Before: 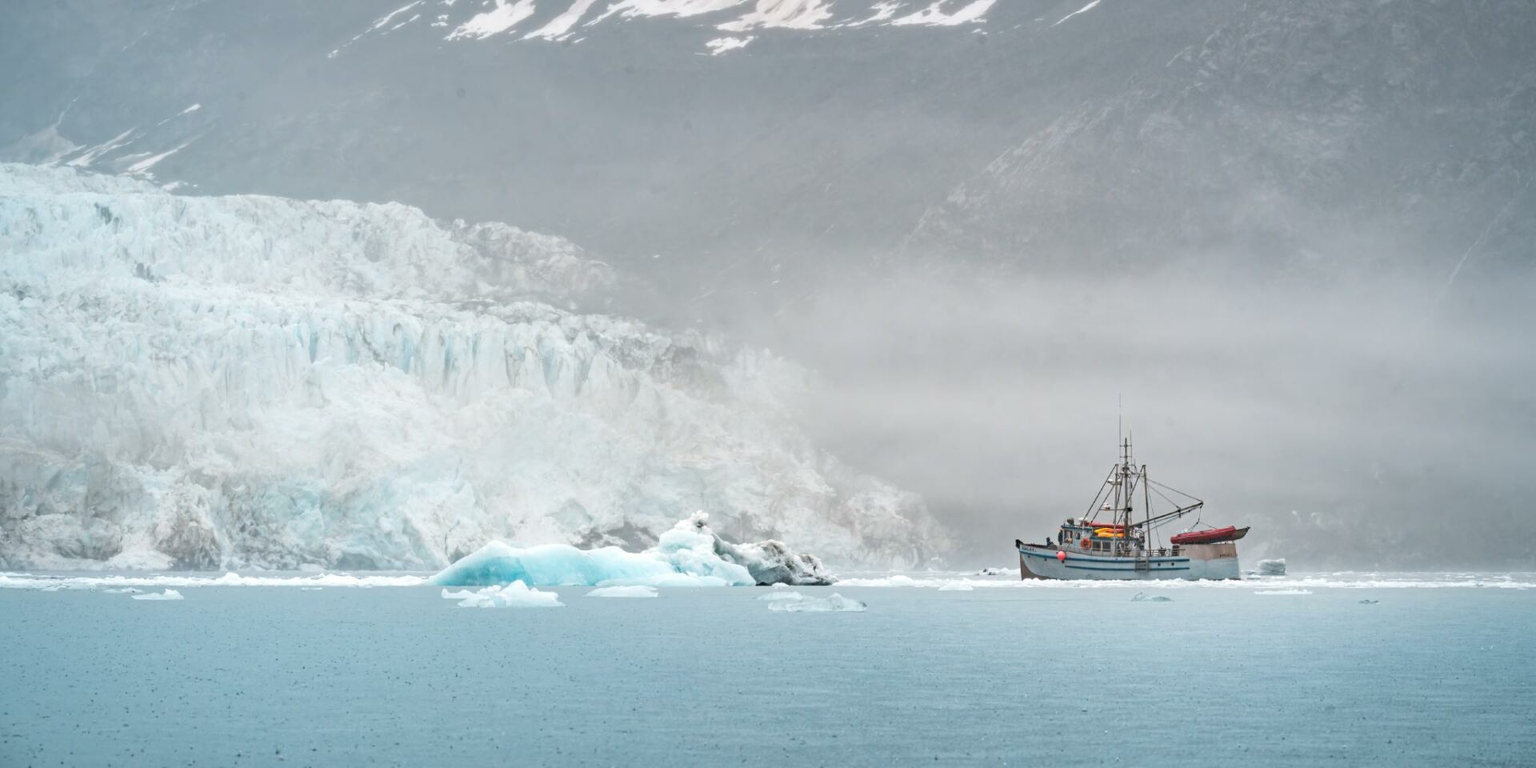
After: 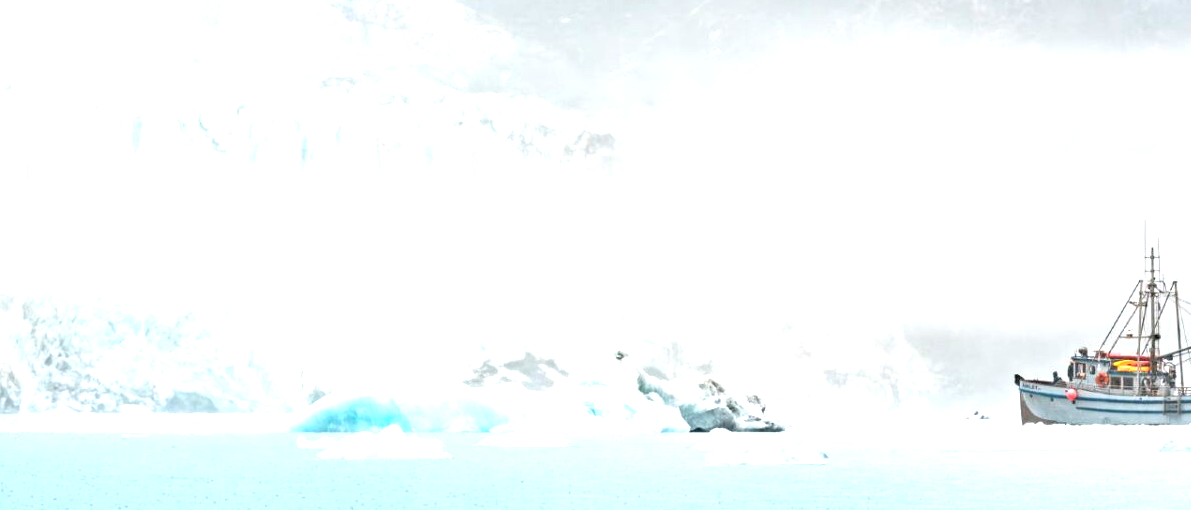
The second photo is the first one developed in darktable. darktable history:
crop: left 13.312%, top 31.28%, right 24.627%, bottom 15.582%
exposure: black level correction 0, exposure 1.1 EV, compensate highlight preservation false
